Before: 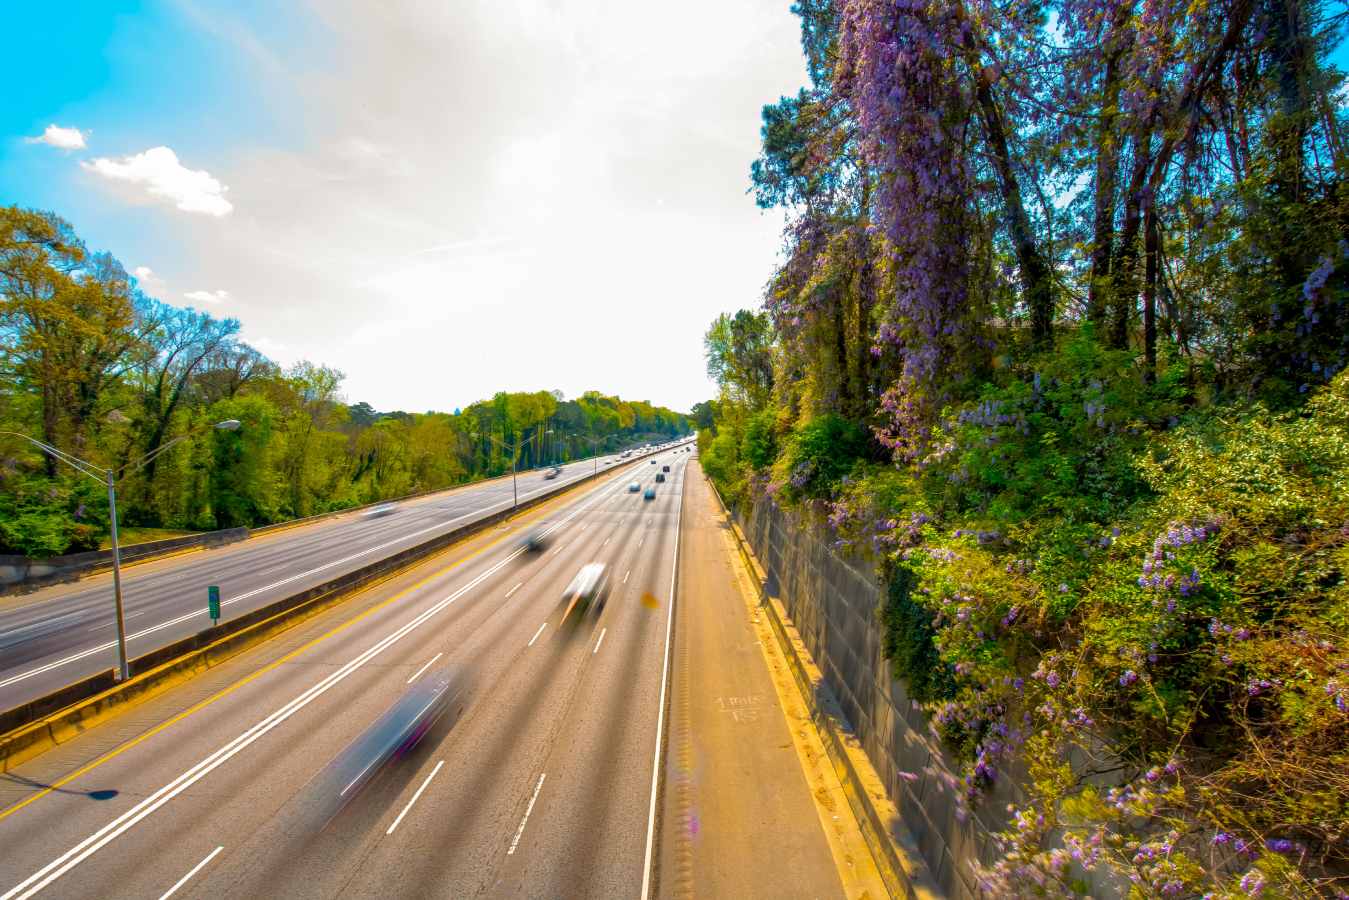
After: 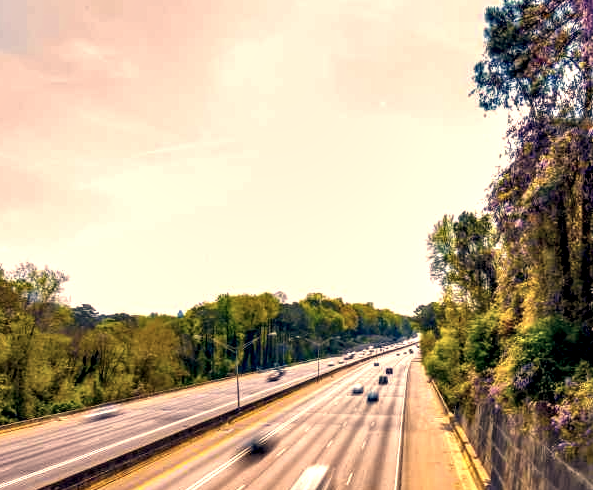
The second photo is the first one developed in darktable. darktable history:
color correction: highlights a* 20.08, highlights b* 27.03, shadows a* 3.43, shadows b* -17.64, saturation 0.745
crop: left 20.567%, top 10.894%, right 35.459%, bottom 34.584%
local contrast: highlights 80%, shadows 58%, detail 175%, midtone range 0.601
